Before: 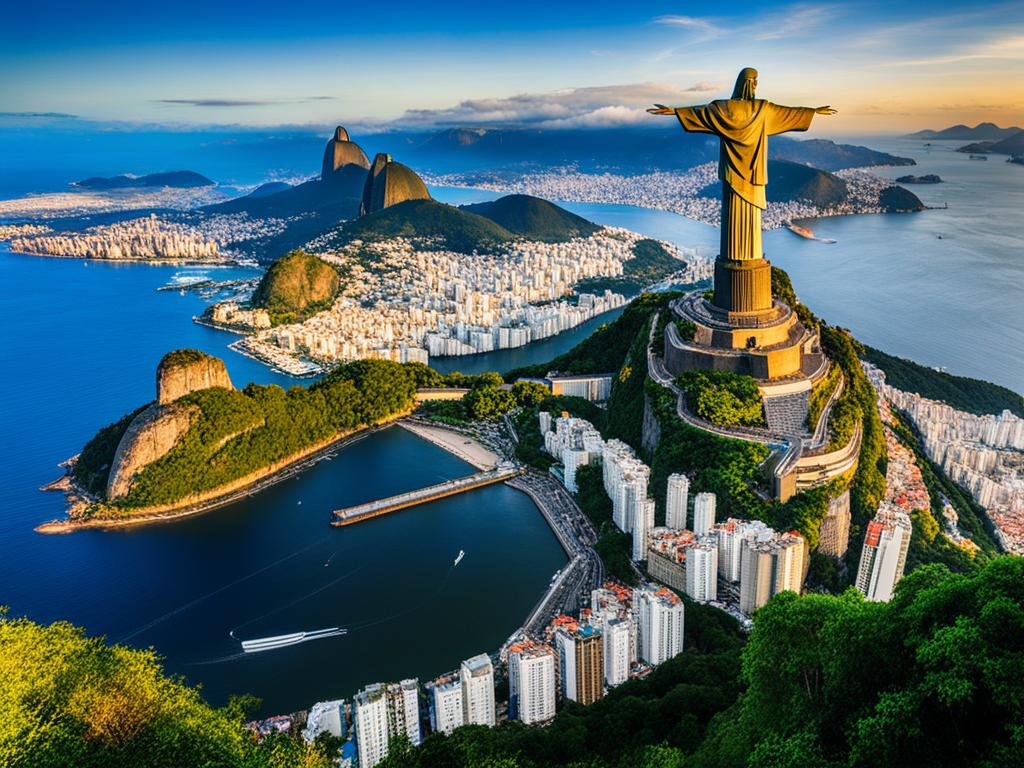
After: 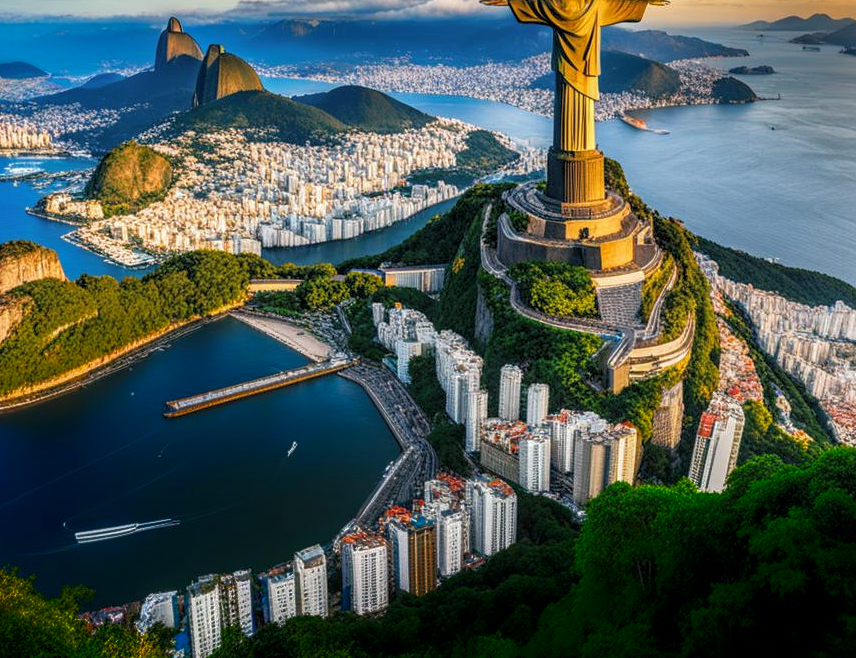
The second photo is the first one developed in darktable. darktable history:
local contrast: on, module defaults
tone curve: curves: ch0 [(0, 0) (0.003, 0.005) (0.011, 0.016) (0.025, 0.036) (0.044, 0.071) (0.069, 0.112) (0.1, 0.149) (0.136, 0.187) (0.177, 0.228) (0.224, 0.272) (0.277, 0.32) (0.335, 0.374) (0.399, 0.429) (0.468, 0.479) (0.543, 0.538) (0.623, 0.609) (0.709, 0.697) (0.801, 0.789) (0.898, 0.876) (1, 1)], color space Lab, independent channels, preserve colors none
shadows and highlights: shadows -87.39, highlights -36.74, soften with gaussian
crop: left 16.378%, top 14.263%
